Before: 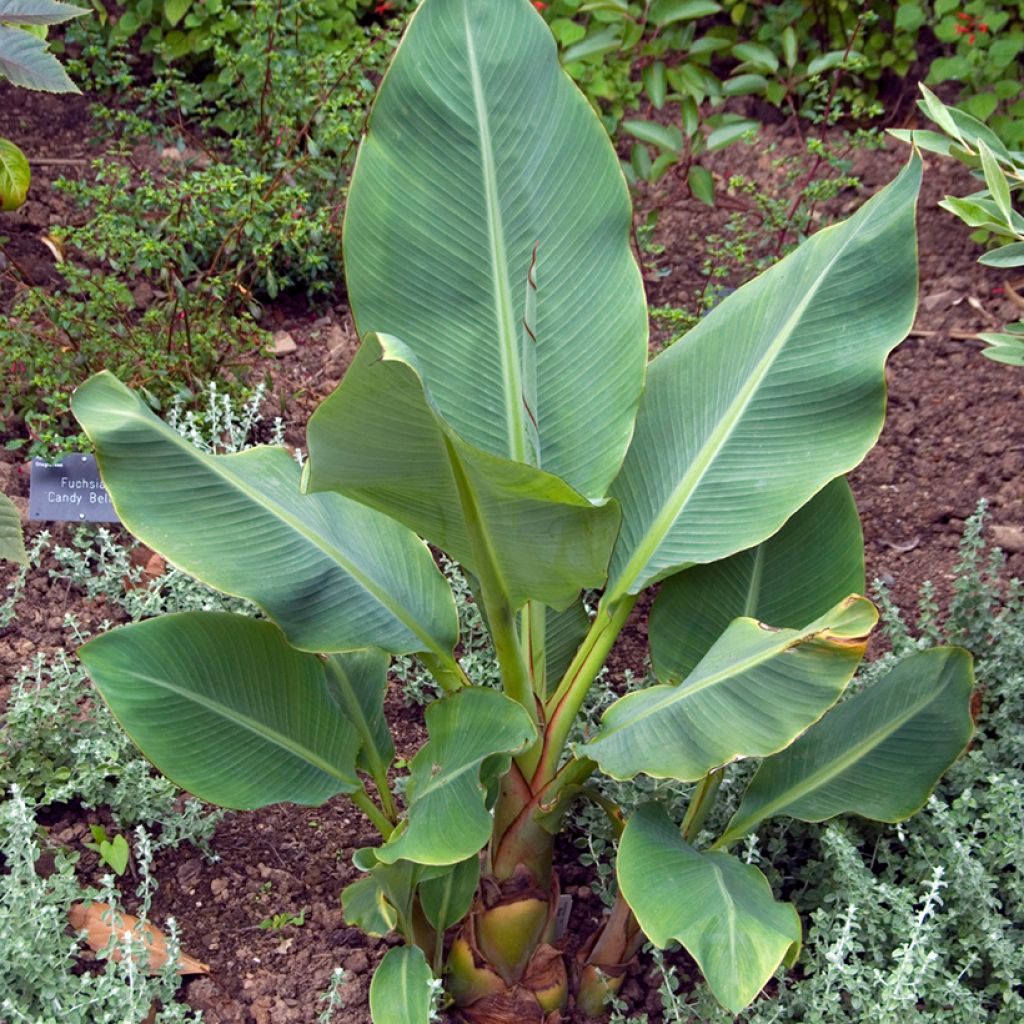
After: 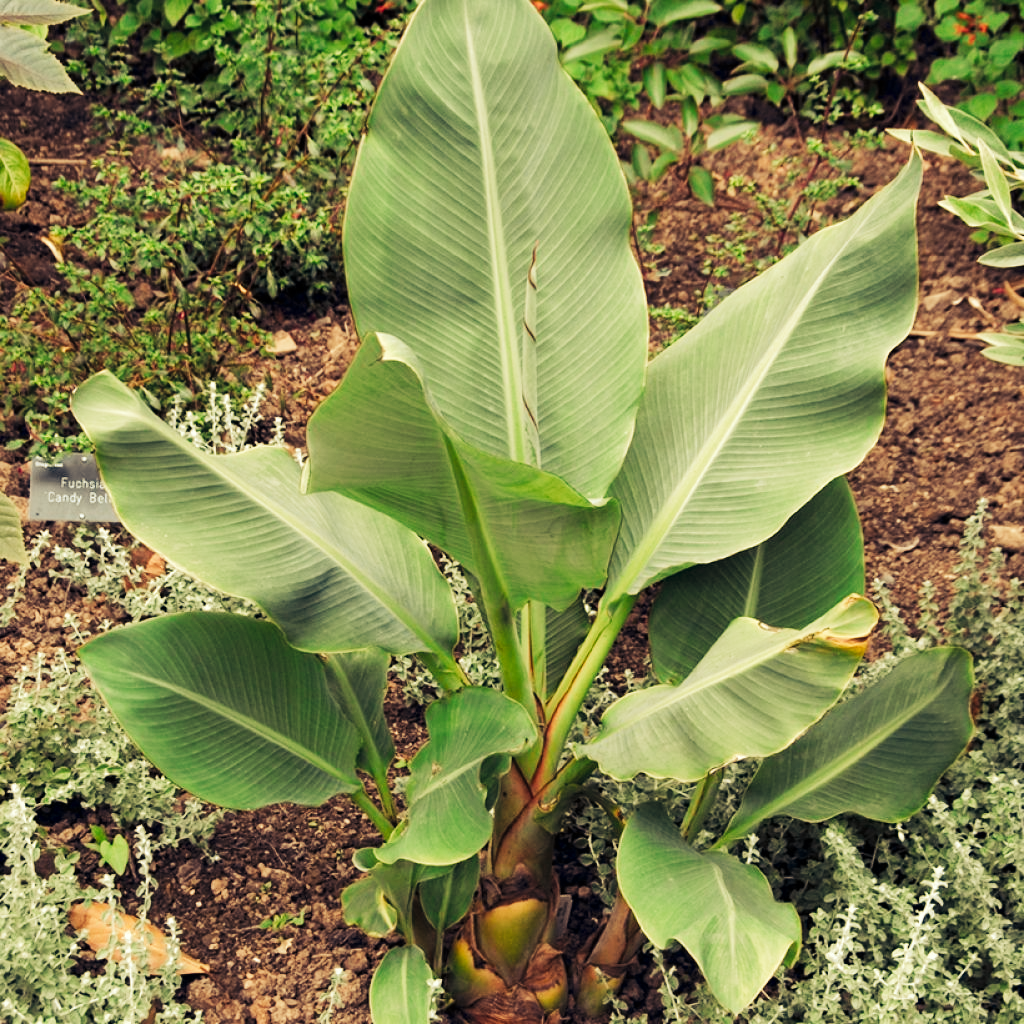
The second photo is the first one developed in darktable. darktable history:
tone curve: curves: ch0 [(0, 0) (0.003, 0.003) (0.011, 0.011) (0.025, 0.024) (0.044, 0.043) (0.069, 0.068) (0.1, 0.098) (0.136, 0.133) (0.177, 0.174) (0.224, 0.22) (0.277, 0.272) (0.335, 0.329) (0.399, 0.391) (0.468, 0.459) (0.543, 0.542) (0.623, 0.622) (0.709, 0.708) (0.801, 0.8) (0.898, 0.897) (1, 1)], preserve colors none
color look up table: target L [97.35, 95.67, 92.67, 92.88, 80.66, 80.62, 79.17, 69.53, 68.49, 66.71, 49.53, 48.67, 11.94, 9.227, 200, 88.62, 84.25, 84.18, 84.35, 73.87, 65.57, 60.87, 54.59, 50.71, 50.31, 25.76, 3.299, 0, 90.81, 84.88, 90.96, 87.64, 90.38, 74.26, 71.7, 82.31, 82.86, 63.77, 75.61, 41.96, 31.88, 25.64, 30.86, 10.23, 94.54, 93.53, 86.93, 72.57, 22.89], target a [-4.336, -11.67, -18.99, -22.24, -16.91, -15.61, -5.424, -55.85, 1.99, -33.8, -42.43, -0.8, -7.181, -14.17, 0, 3.881, 9.259, 9.376, 15.39, 33.43, 8.45, 55.29, 46.43, 28.59, 62.37, 47.35, 7.481, 0, 7.593, -4.844, 8.796, 5.005, 6.73, 17.79, 41.31, 3.545, 8.929, 12.72, 13.51, 63.78, 10.27, 13.54, 26.78, 13.39, -16.65, -2.737, -16.02, -20.79, -17.83], target b [26.19, 44.05, 25.79, 37.51, 59.31, 25.1, 35.87, 57.18, 69.3, 34.35, 42.66, 34.58, 9.84, 4.612, 0, 24.41, 77.6, 61.45, 34.43, 50.05, 29.71, 68.4, 58.39, 39.31, 35.65, 30.7, 1.008, 0, 17.77, -4.417, 8.63, 11.54, 2.478, 24.78, 21.51, -9.693, -8.204, 13.55, 14.65, 11.54, 6.033, -32.09, -32.37, -10.94, 1.818, 1.692, -2.131, 4.968, -5.984], num patches 49
